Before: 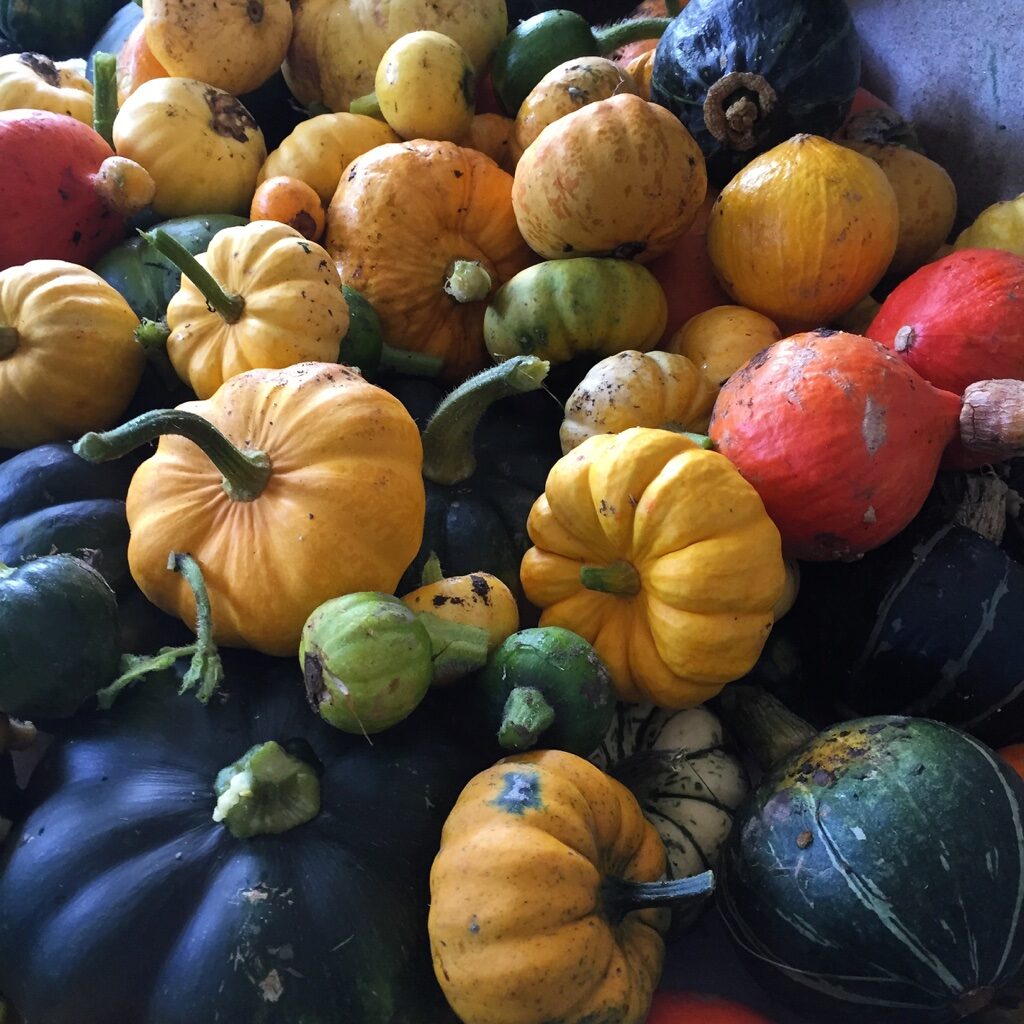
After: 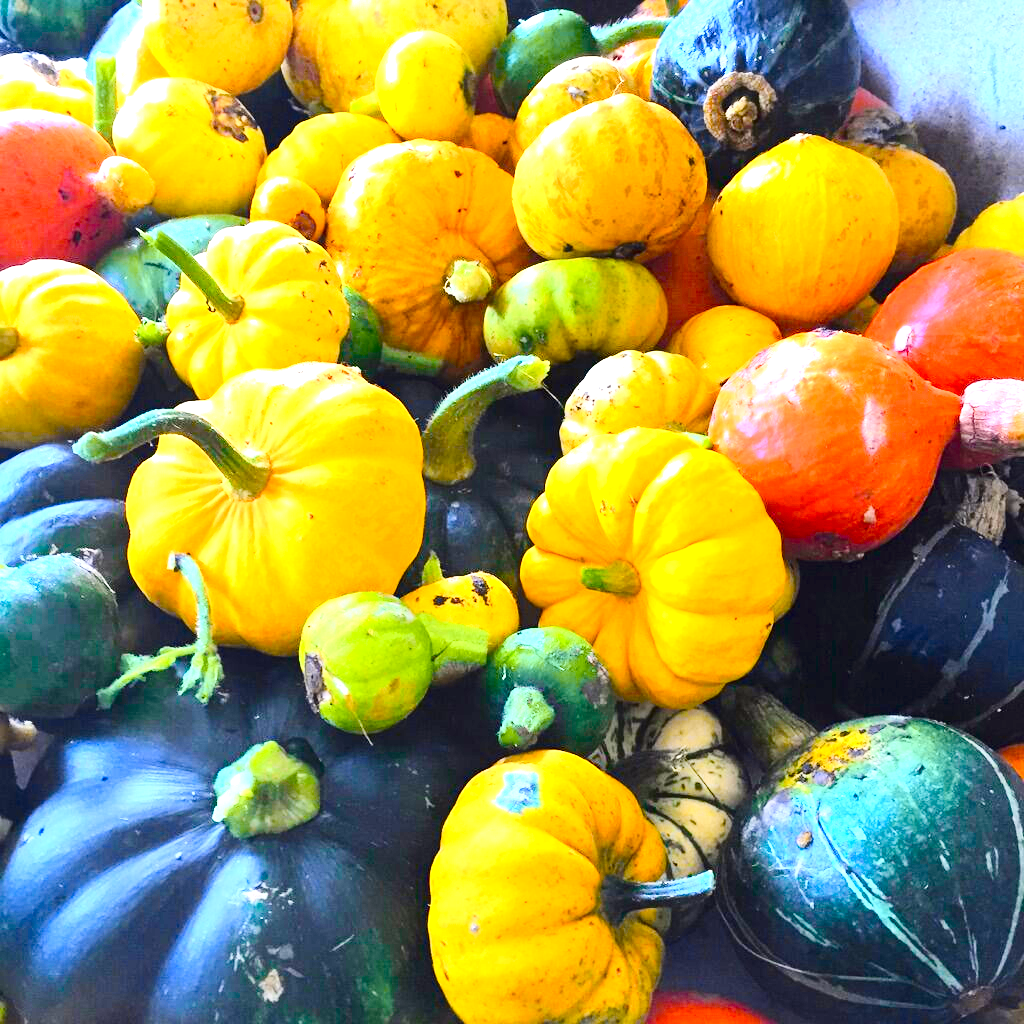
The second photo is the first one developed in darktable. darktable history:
tone curve: curves: ch0 [(0, 0) (0.104, 0.068) (0.236, 0.227) (0.46, 0.576) (0.657, 0.796) (0.861, 0.932) (1, 0.981)]; ch1 [(0, 0) (0.353, 0.344) (0.434, 0.382) (0.479, 0.476) (0.502, 0.504) (0.544, 0.534) (0.57, 0.57) (0.586, 0.603) (0.618, 0.631) (0.657, 0.679) (1, 1)]; ch2 [(0, 0) (0.34, 0.314) (0.434, 0.43) (0.5, 0.511) (0.528, 0.545) (0.557, 0.573) (0.573, 0.618) (0.628, 0.751) (1, 1)], color space Lab, independent channels, preserve colors none
color balance rgb: perceptual saturation grading › global saturation 27.237%, perceptual saturation grading › highlights -28.39%, perceptual saturation grading › mid-tones 15.874%, perceptual saturation grading › shadows 34.166%, global vibrance 20%
exposure: black level correction 0, exposure 2.152 EV, compensate highlight preservation false
